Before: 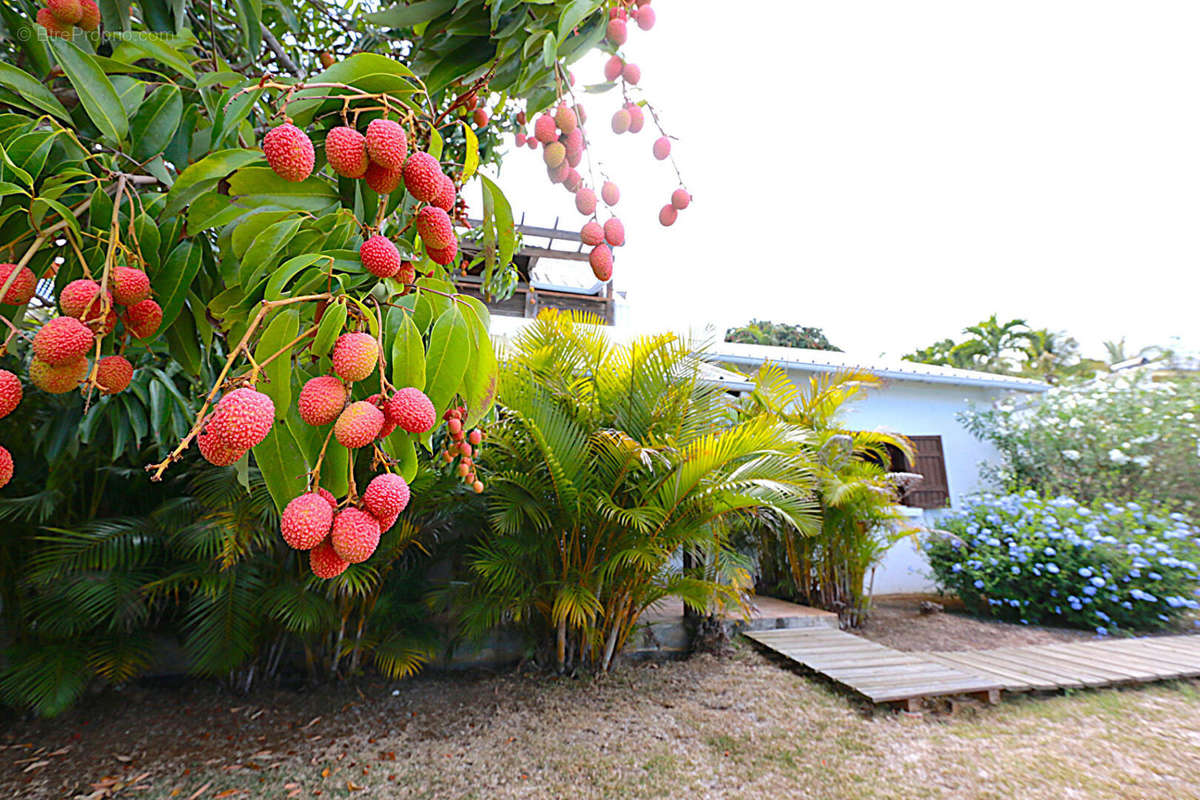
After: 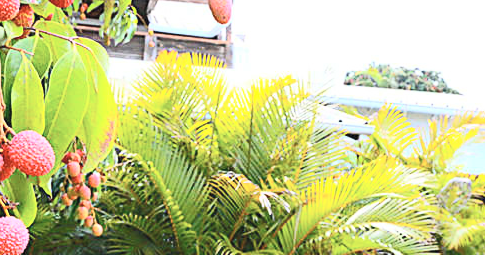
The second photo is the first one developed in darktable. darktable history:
crop: left 31.751%, top 32.172%, right 27.8%, bottom 35.83%
contrast brightness saturation: contrast 0.39, brightness 0.53
